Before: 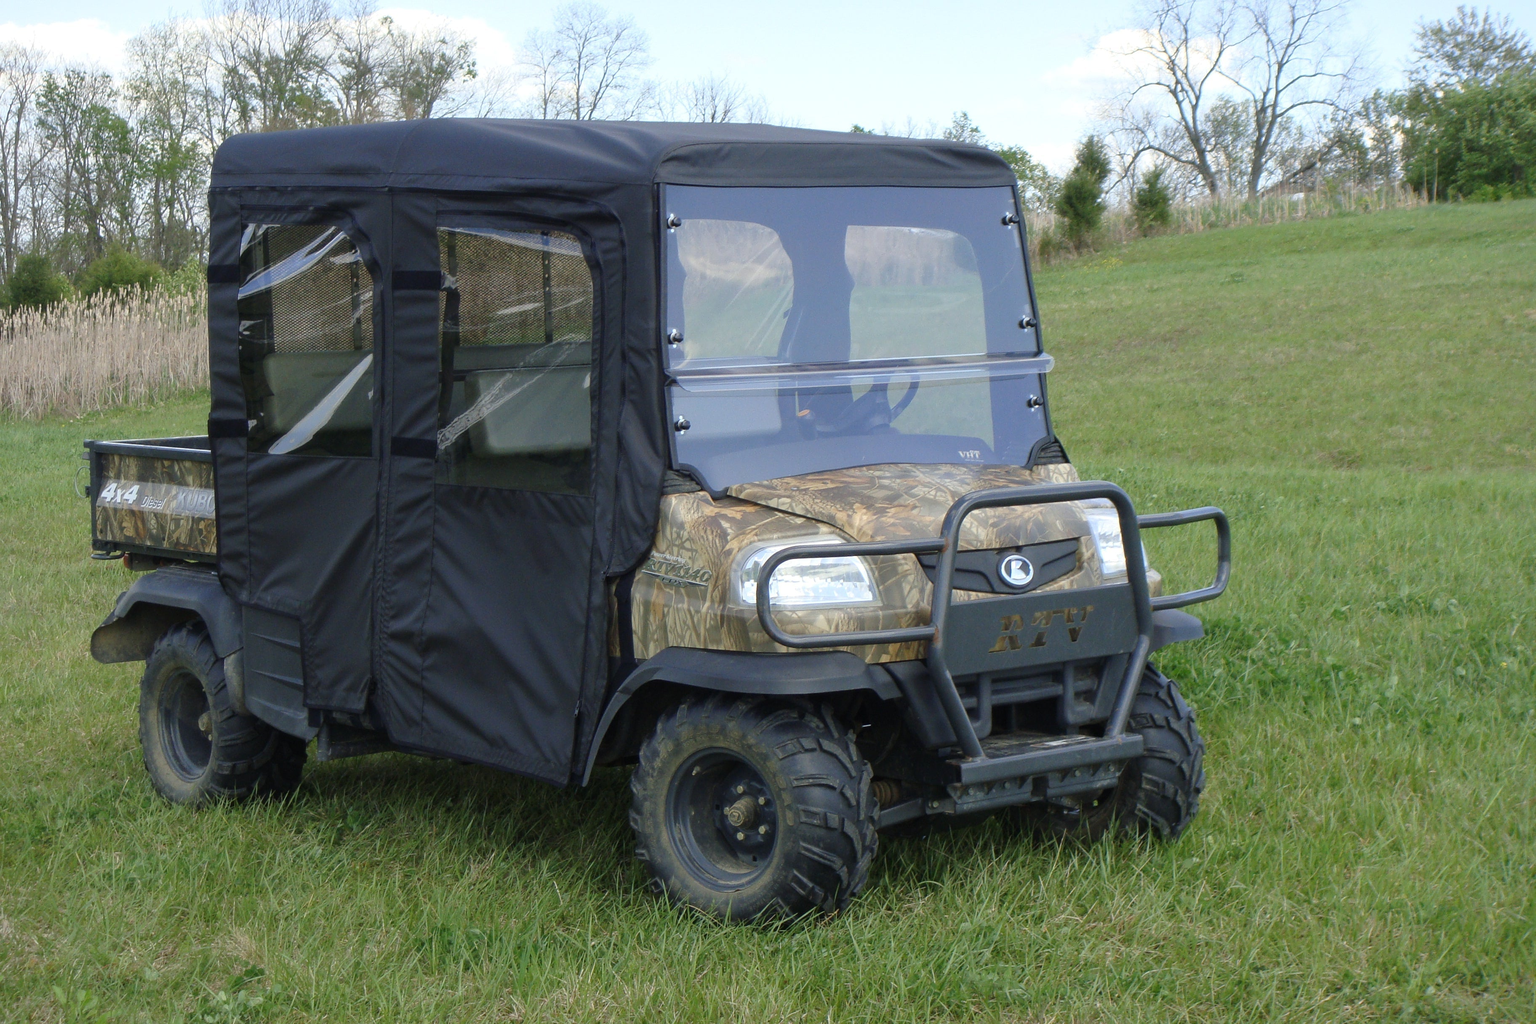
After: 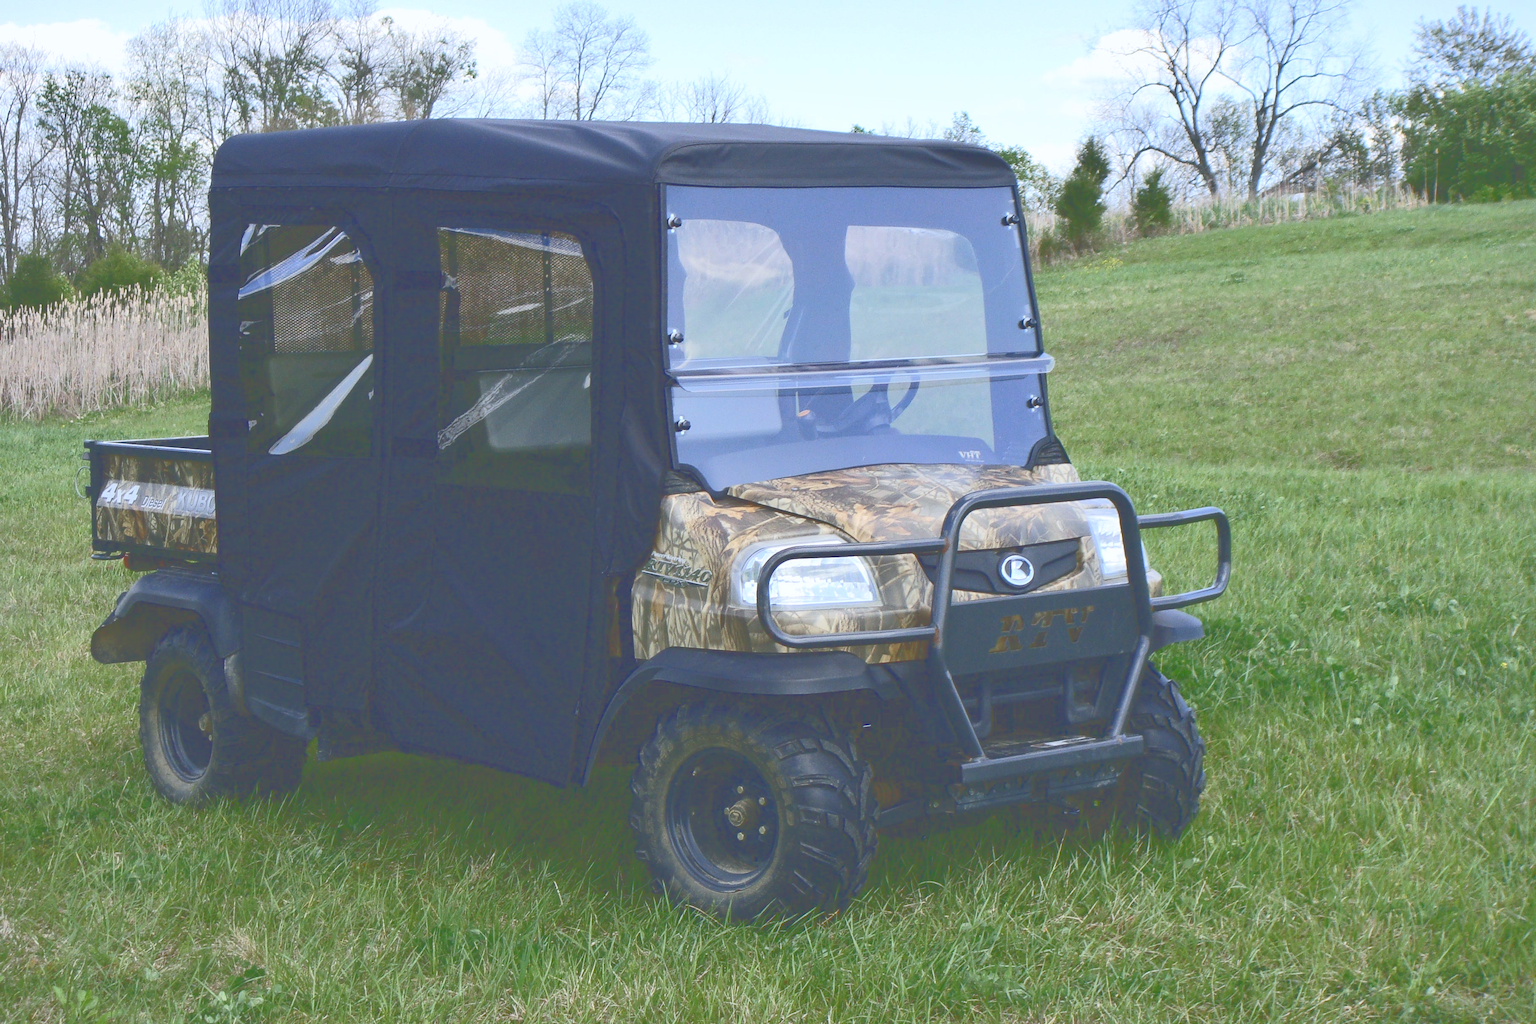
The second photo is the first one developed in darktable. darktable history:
color calibration: illuminant as shot in camera, x 0.358, y 0.373, temperature 4628.91 K, gamut compression 0.994
shadows and highlights: shadows 20.95, highlights -35.41, soften with gaussian
tone curve: curves: ch0 [(0, 0) (0.003, 0.331) (0.011, 0.333) (0.025, 0.333) (0.044, 0.334) (0.069, 0.335) (0.1, 0.338) (0.136, 0.342) (0.177, 0.347) (0.224, 0.352) (0.277, 0.359) (0.335, 0.39) (0.399, 0.434) (0.468, 0.509) (0.543, 0.615) (0.623, 0.731) (0.709, 0.814) (0.801, 0.88) (0.898, 0.921) (1, 1)]
